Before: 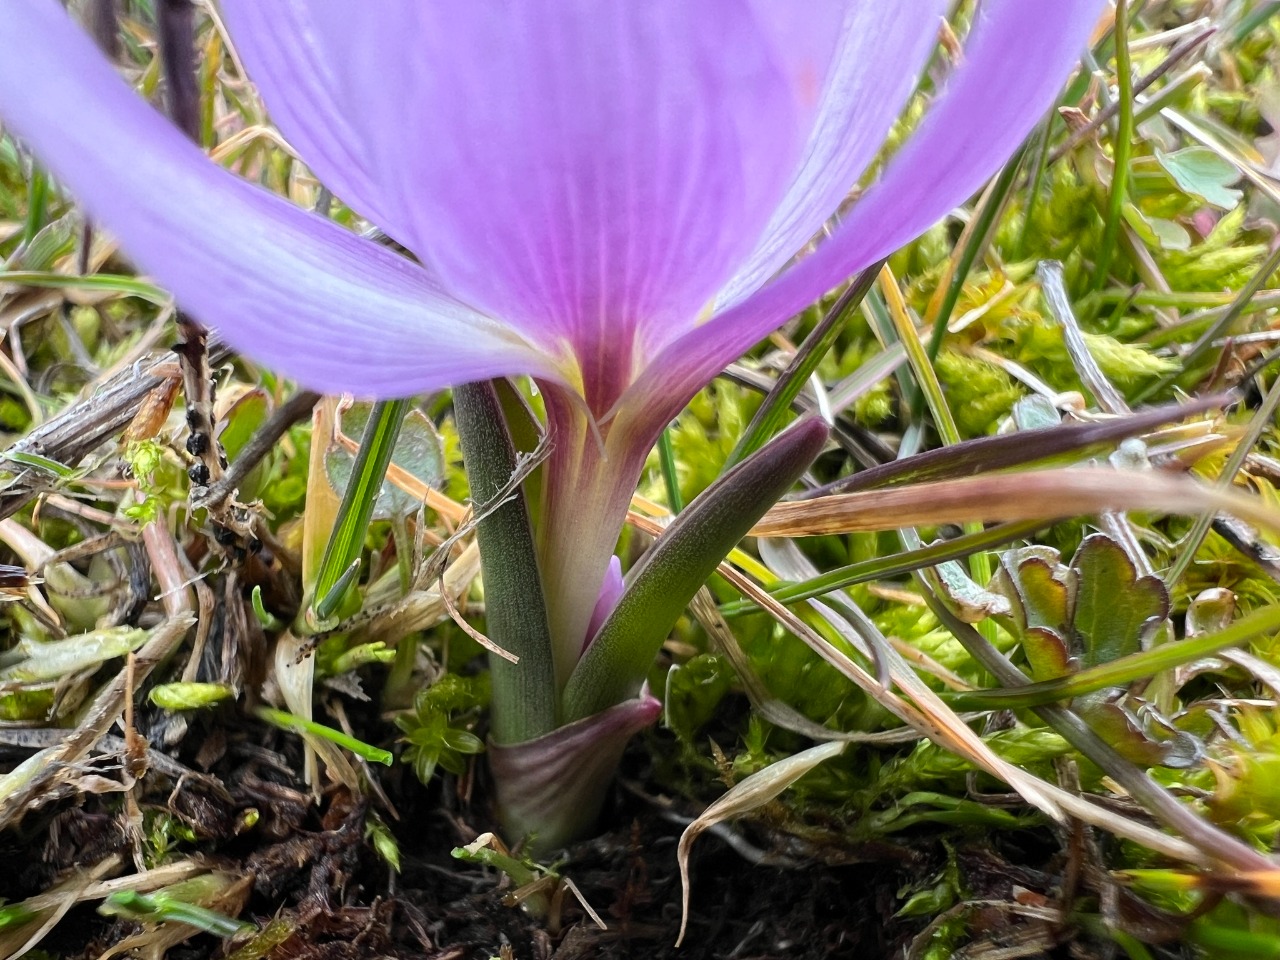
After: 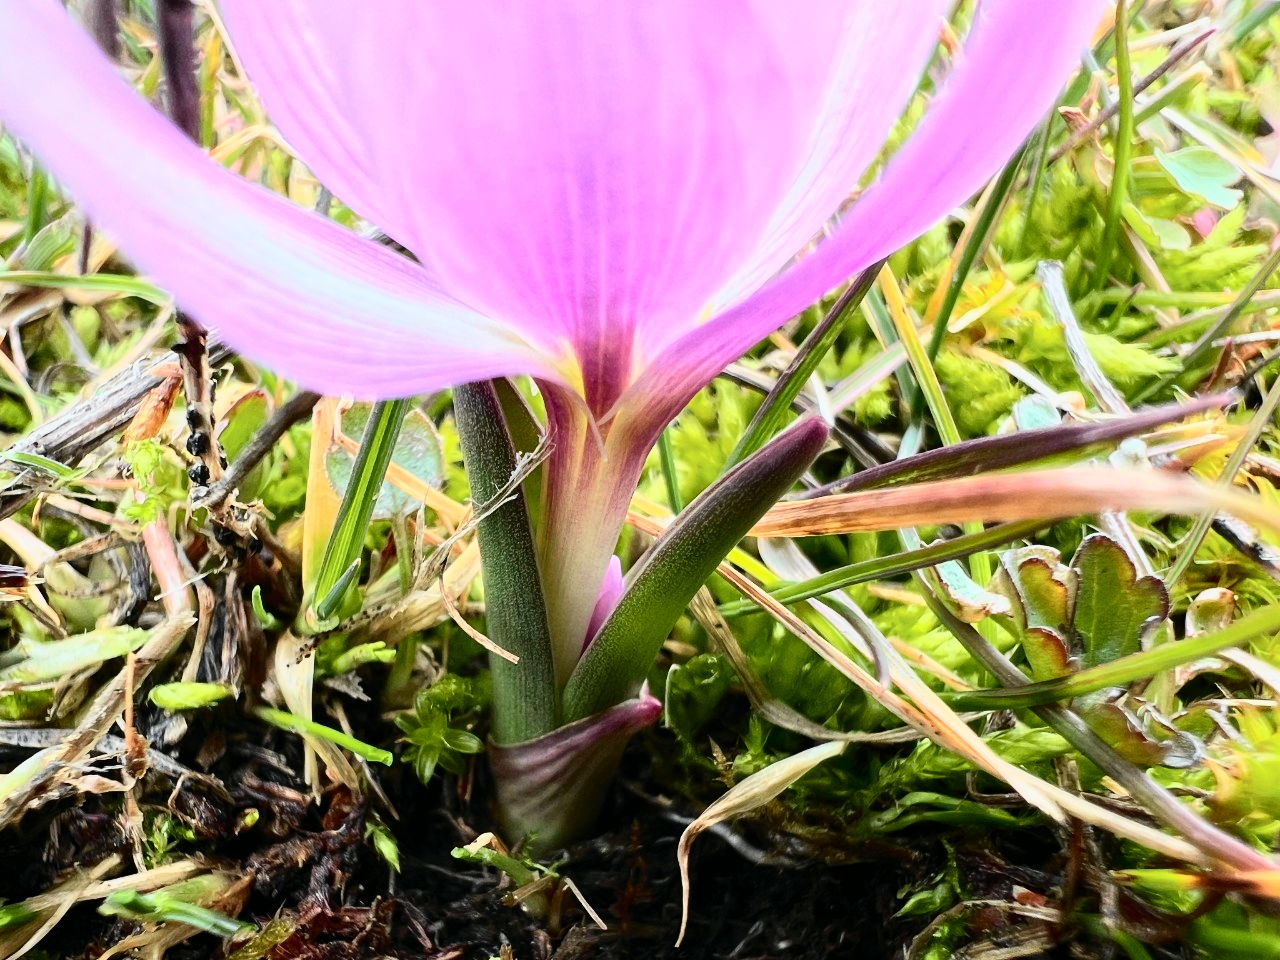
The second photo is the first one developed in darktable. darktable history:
tone curve: curves: ch0 [(0, 0) (0.131, 0.094) (0.326, 0.386) (0.481, 0.623) (0.593, 0.764) (0.812, 0.933) (1, 0.974)]; ch1 [(0, 0) (0.366, 0.367) (0.475, 0.453) (0.494, 0.493) (0.504, 0.497) (0.553, 0.584) (1, 1)]; ch2 [(0, 0) (0.333, 0.346) (0.375, 0.375) (0.424, 0.43) (0.476, 0.492) (0.502, 0.503) (0.533, 0.556) (0.566, 0.599) (0.614, 0.653) (1, 1)], color space Lab, independent channels, preserve colors none
